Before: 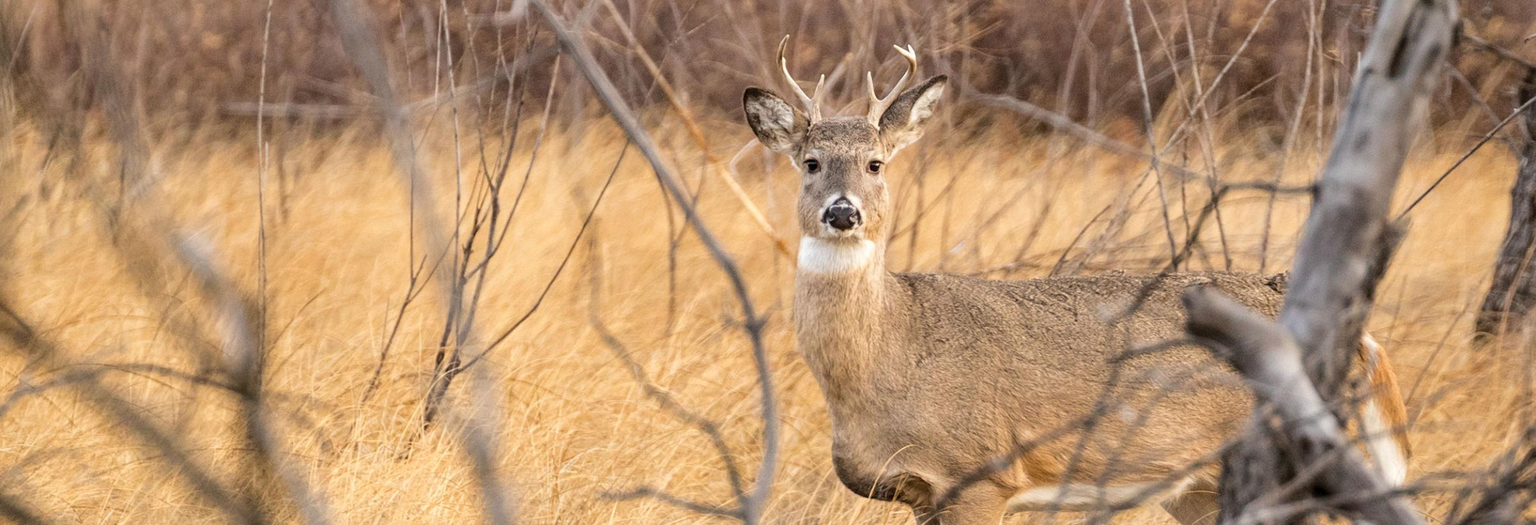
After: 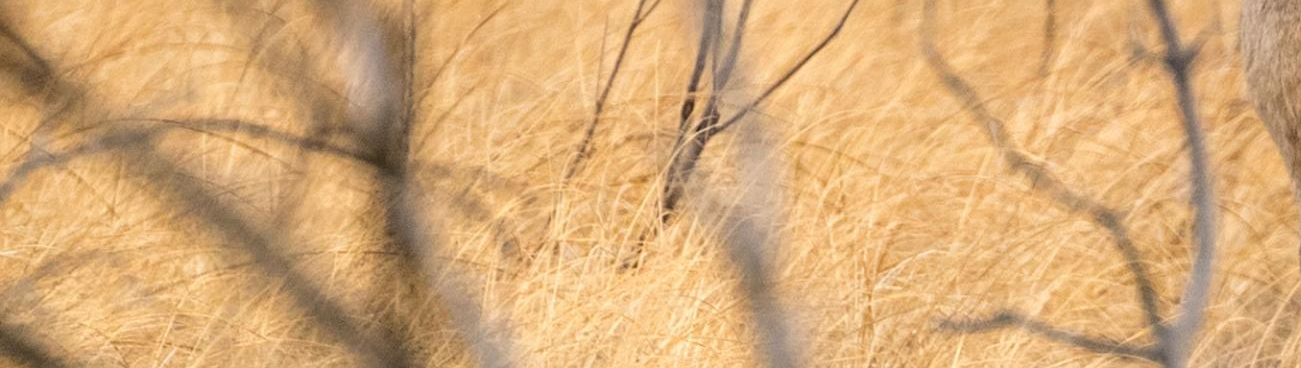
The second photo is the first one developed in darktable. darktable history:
crop and rotate: top 54.919%, right 45.779%, bottom 0.159%
